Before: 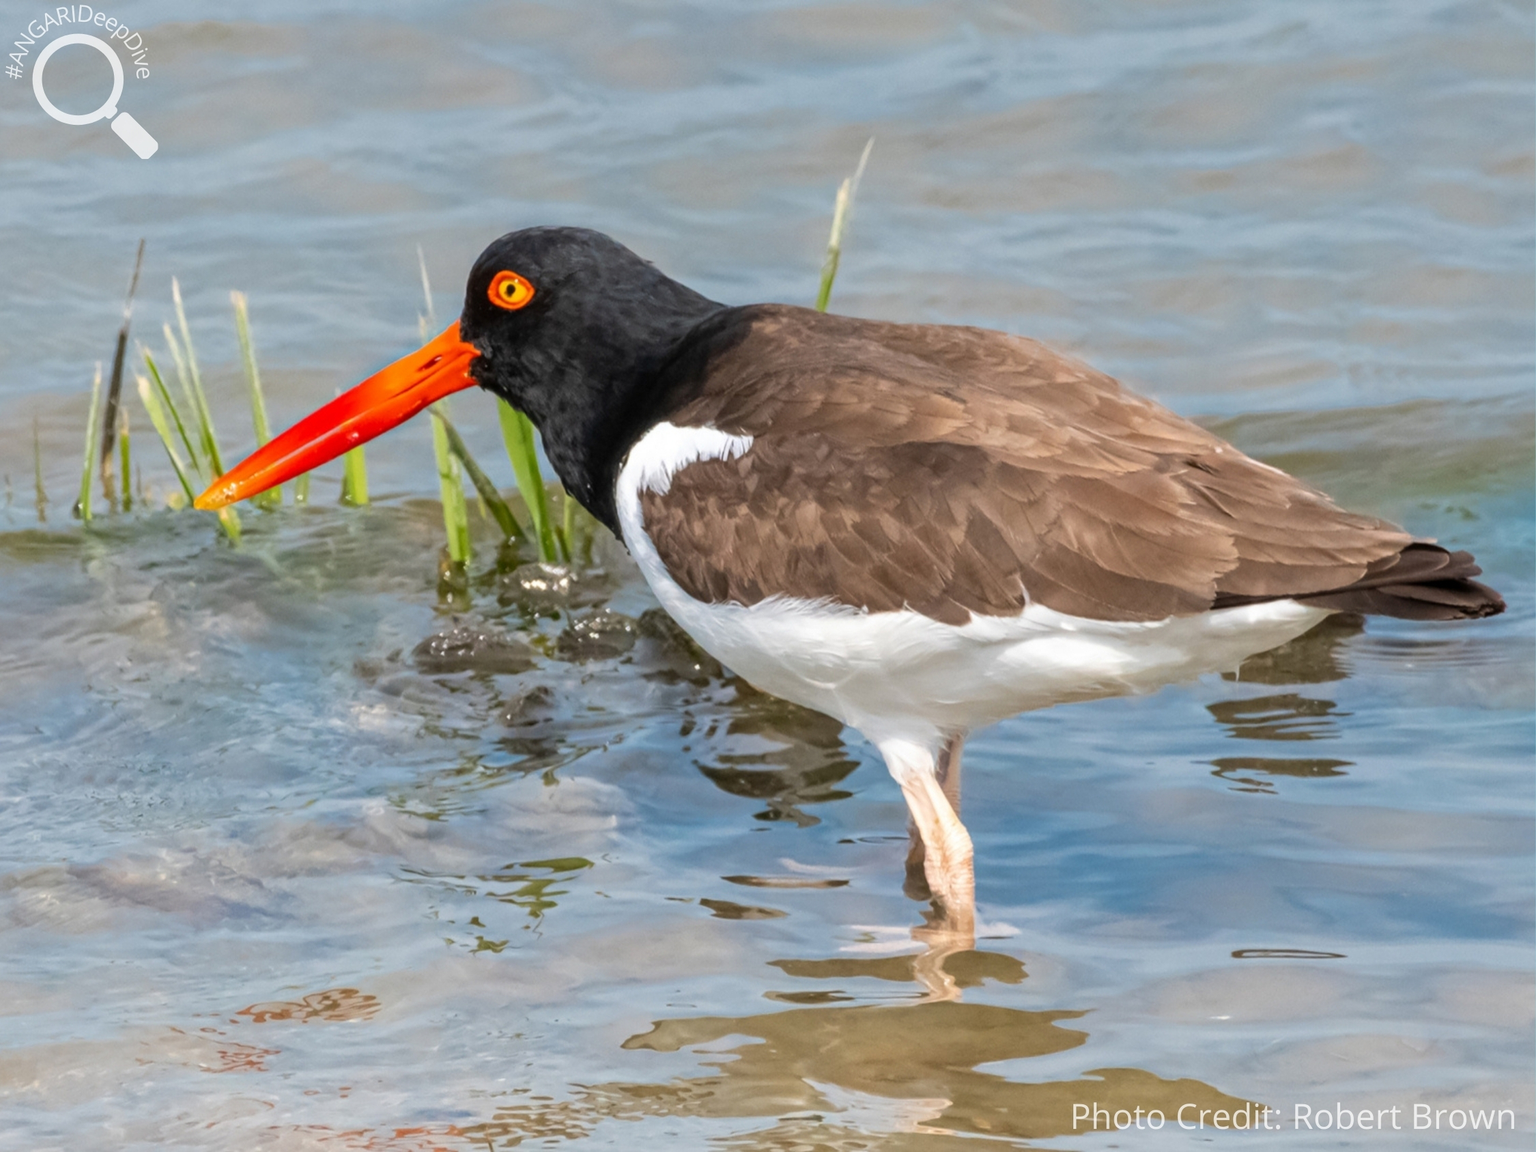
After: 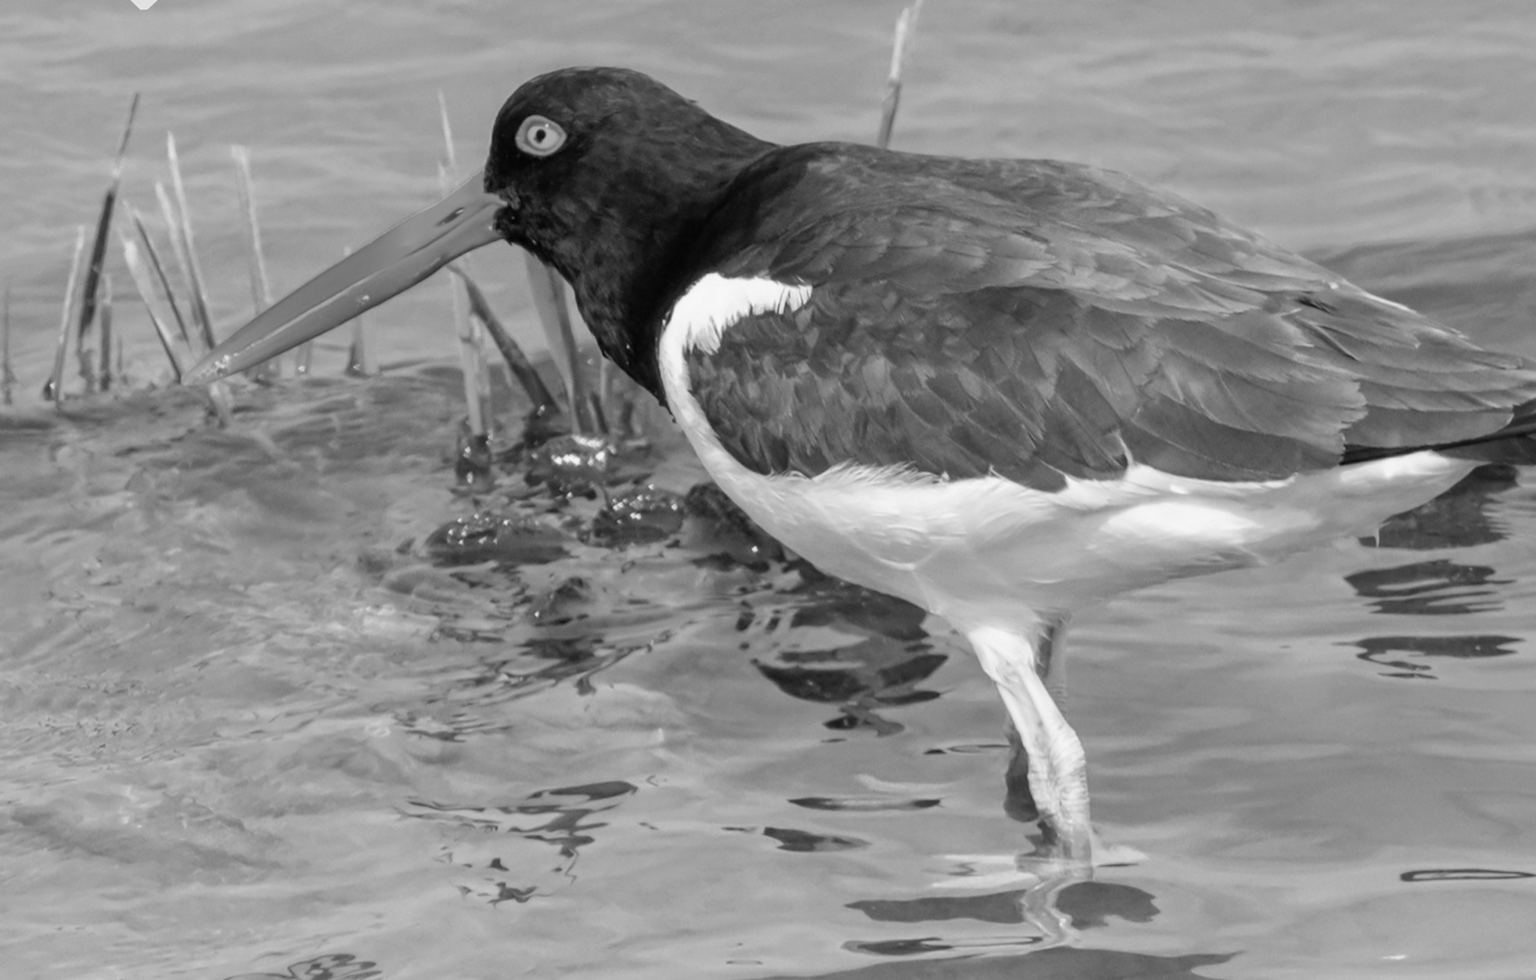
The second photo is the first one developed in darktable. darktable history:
crop and rotate: angle 0.03°, top 11.643%, right 5.651%, bottom 11.189%
rotate and perspective: rotation -1.68°, lens shift (vertical) -0.146, crop left 0.049, crop right 0.912, crop top 0.032, crop bottom 0.96
color calibration: output gray [0.21, 0.42, 0.37, 0], gray › normalize channels true, illuminant same as pipeline (D50), adaptation XYZ, x 0.346, y 0.359, gamut compression 0
color balance rgb: linear chroma grading › global chroma 1.5%, linear chroma grading › mid-tones -1%, perceptual saturation grading › global saturation -3%, perceptual saturation grading › shadows -2%
